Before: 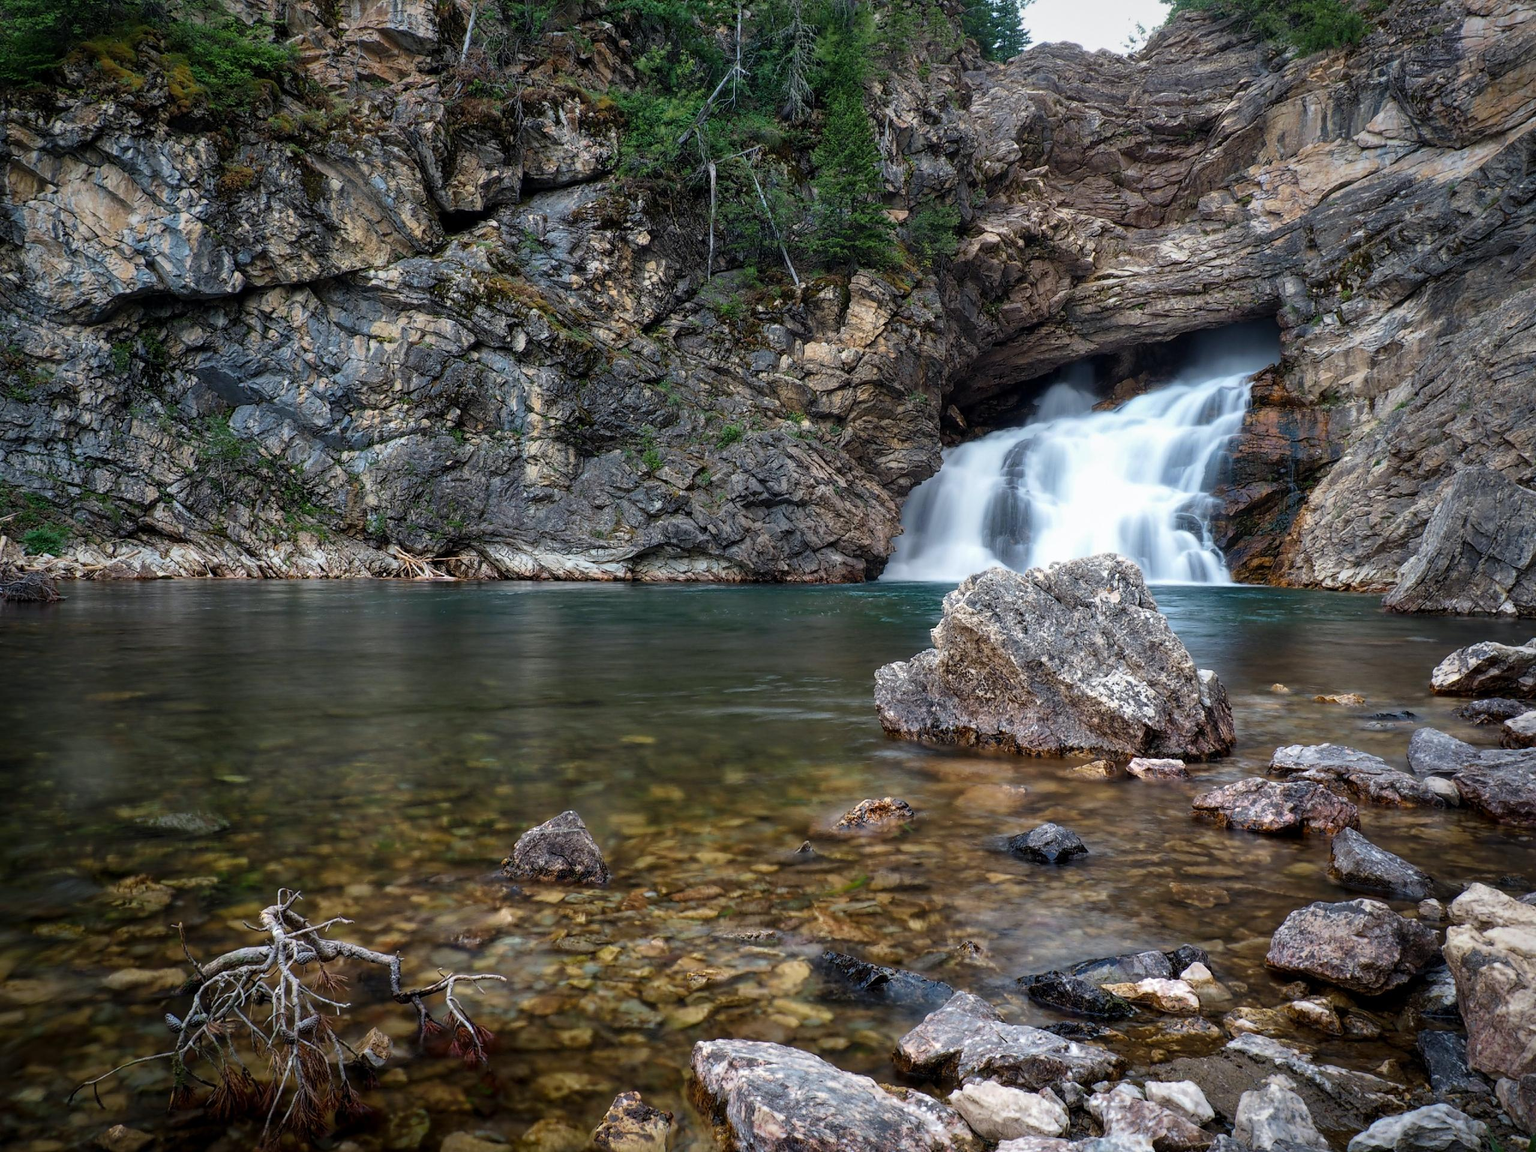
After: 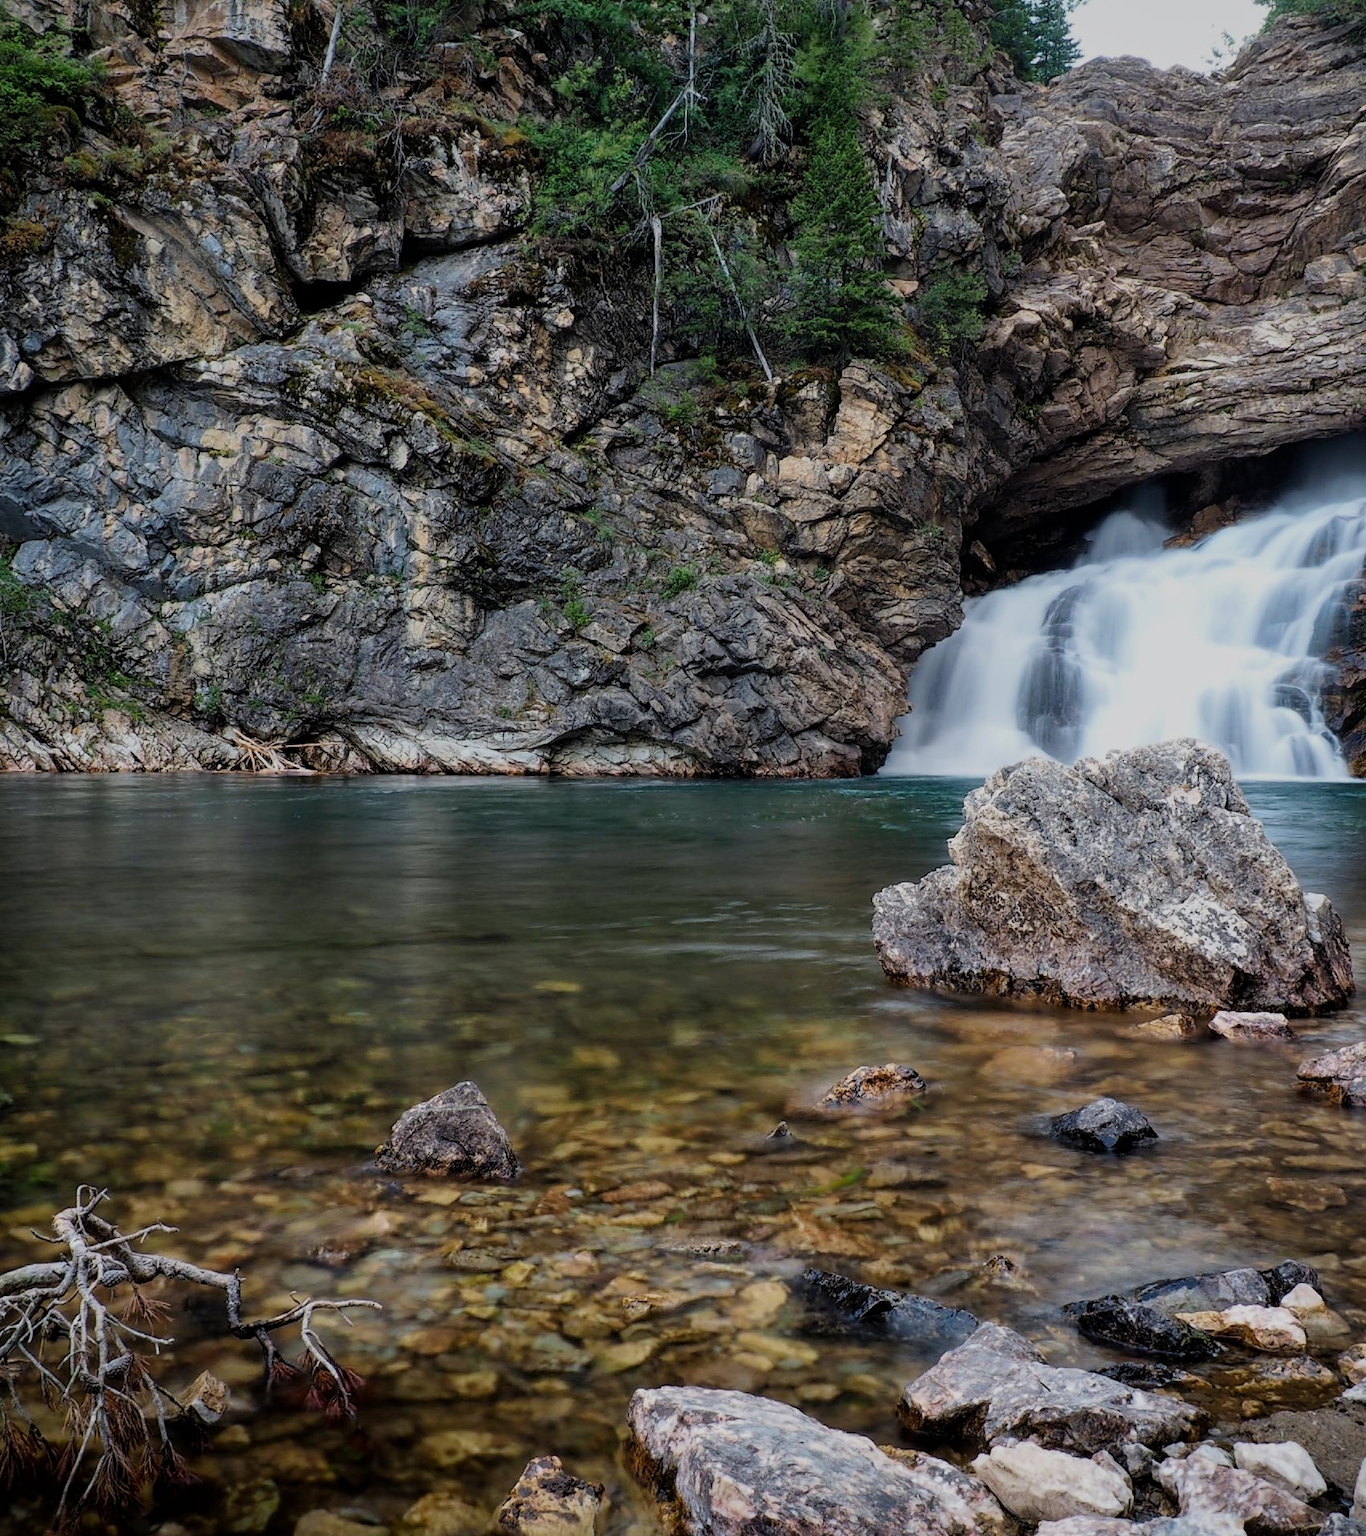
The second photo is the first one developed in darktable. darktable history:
crop and rotate: left 14.369%, right 18.927%
filmic rgb: black relative exposure -16 EV, white relative exposure 6.09 EV, threshold 3.02 EV, hardness 5.23, enable highlight reconstruction true
